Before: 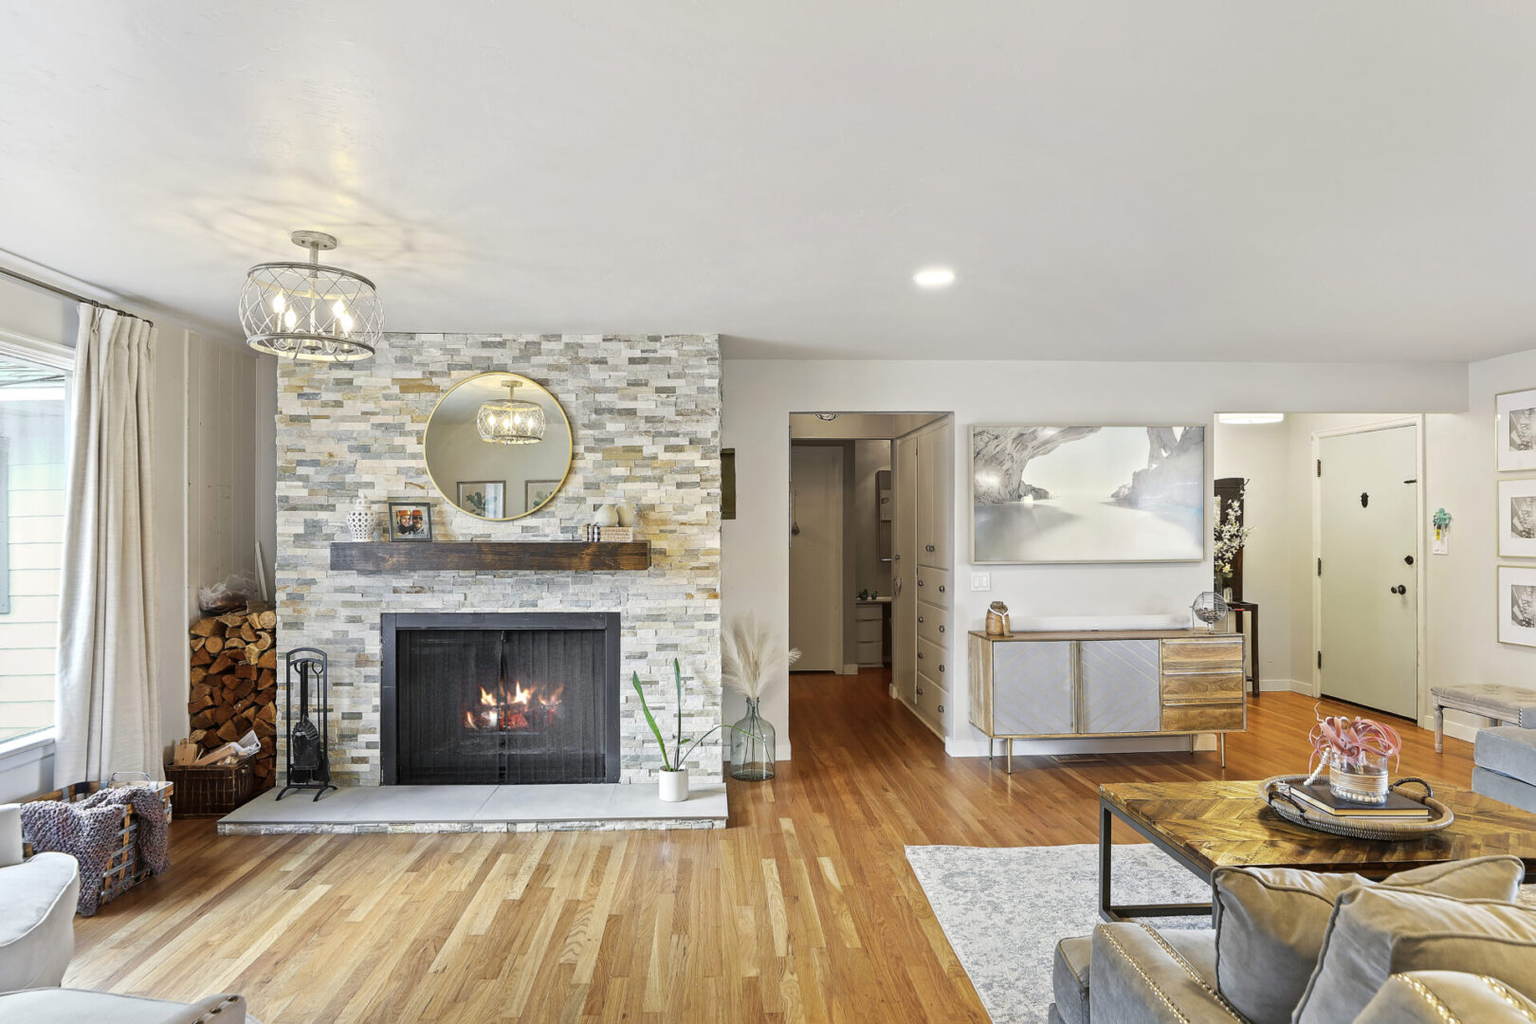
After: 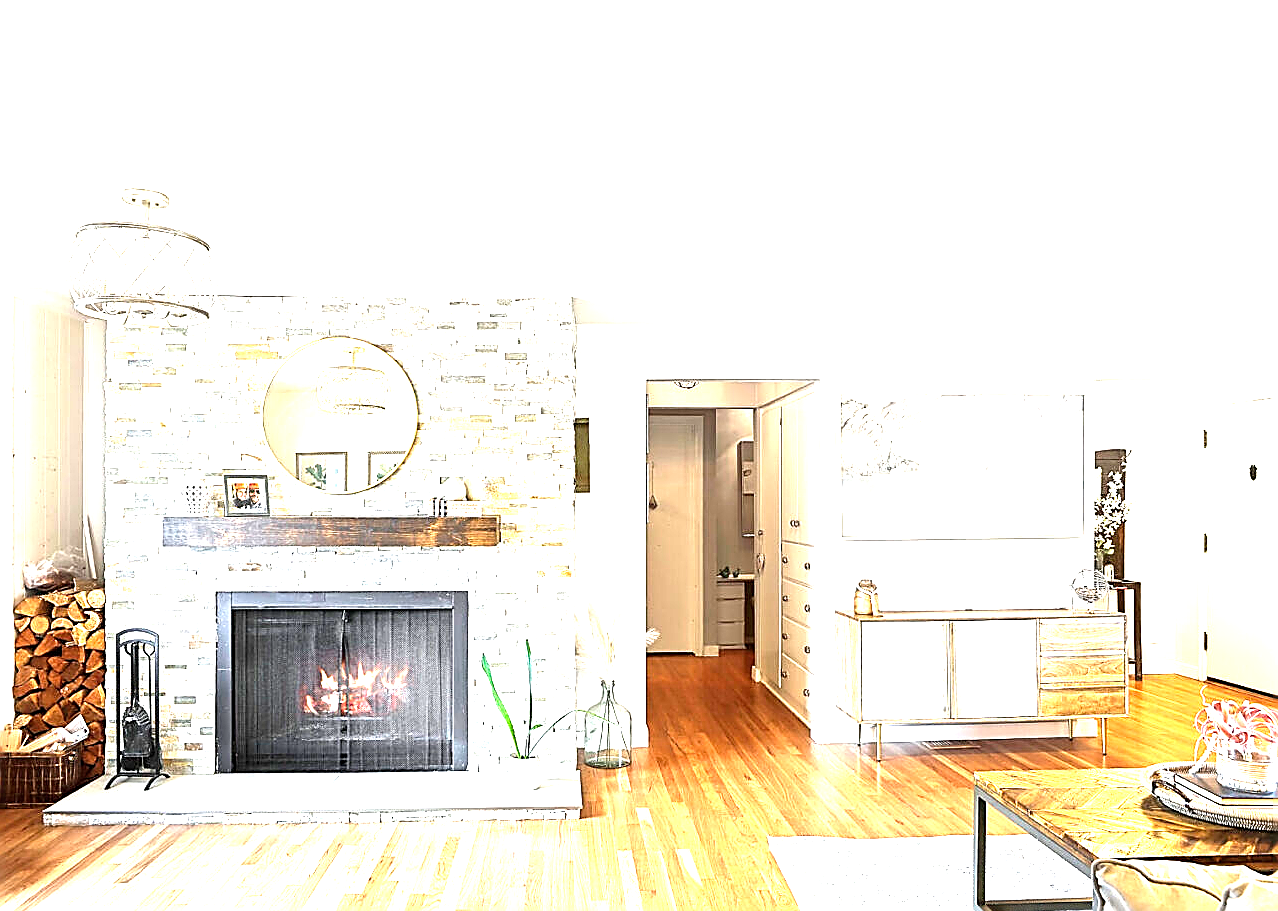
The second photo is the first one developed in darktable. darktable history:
exposure: black level correction 0, exposure 2.146 EV, compensate highlight preservation false
sharpen: radius 1.709, amount 1.289
crop: left 11.527%, top 5.1%, right 9.584%, bottom 10.472%
